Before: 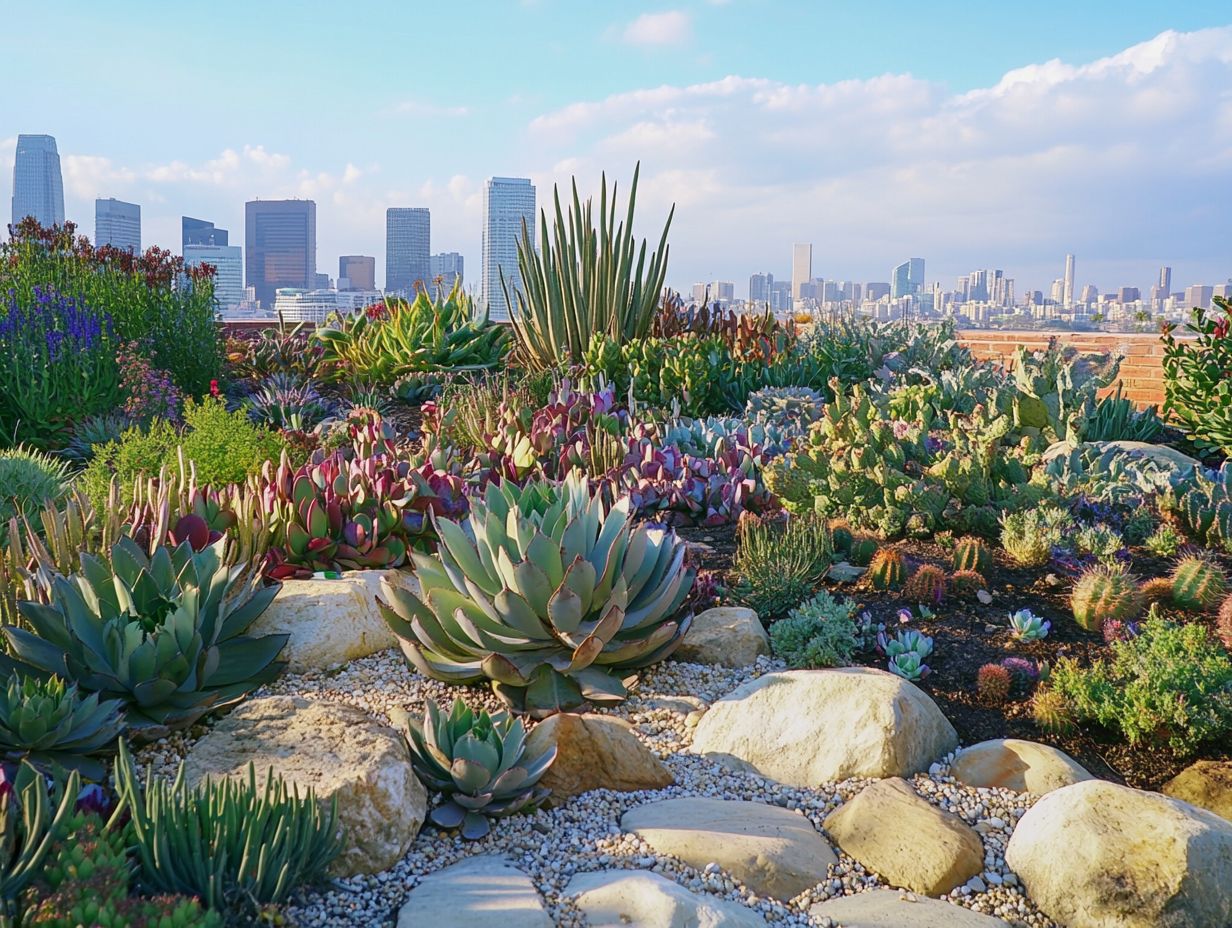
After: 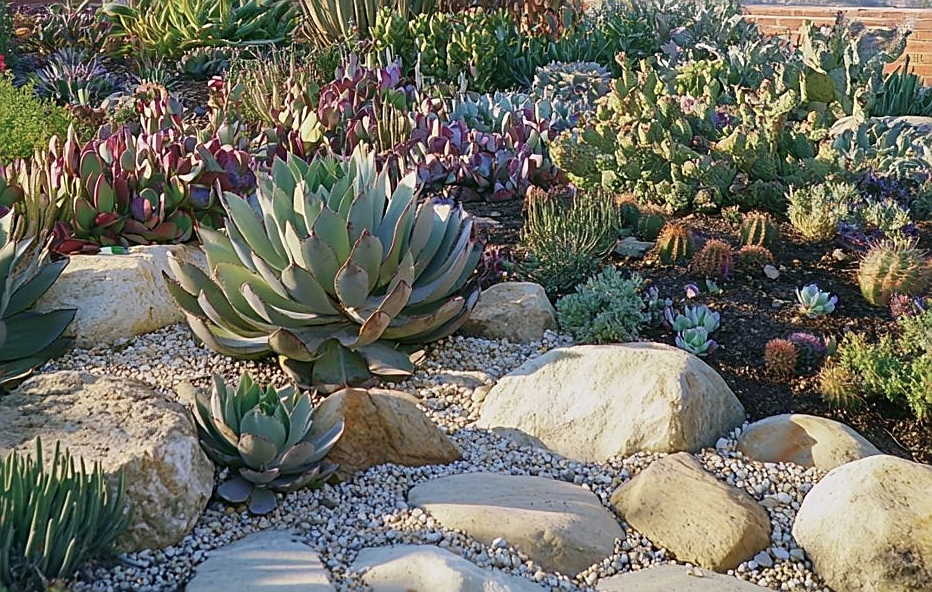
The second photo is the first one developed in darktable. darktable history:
crop and rotate: left 17.299%, top 35.115%, right 7.015%, bottom 1.024%
sharpen: on, module defaults
color correction: saturation 0.8
